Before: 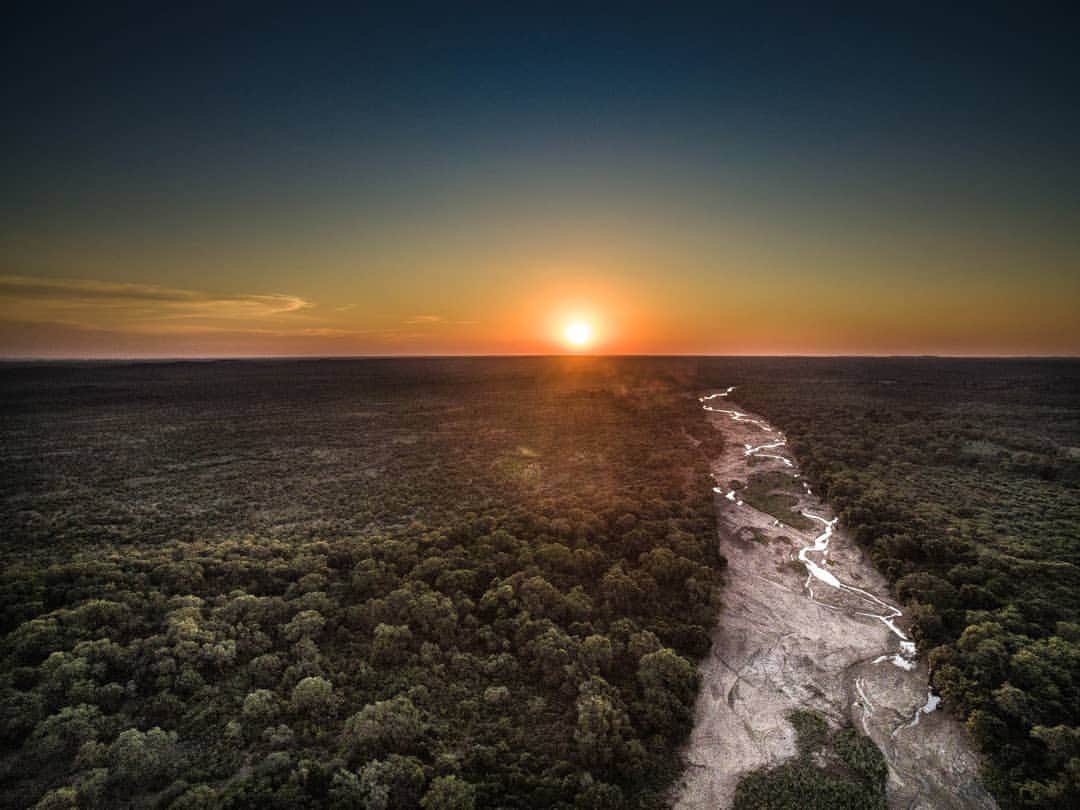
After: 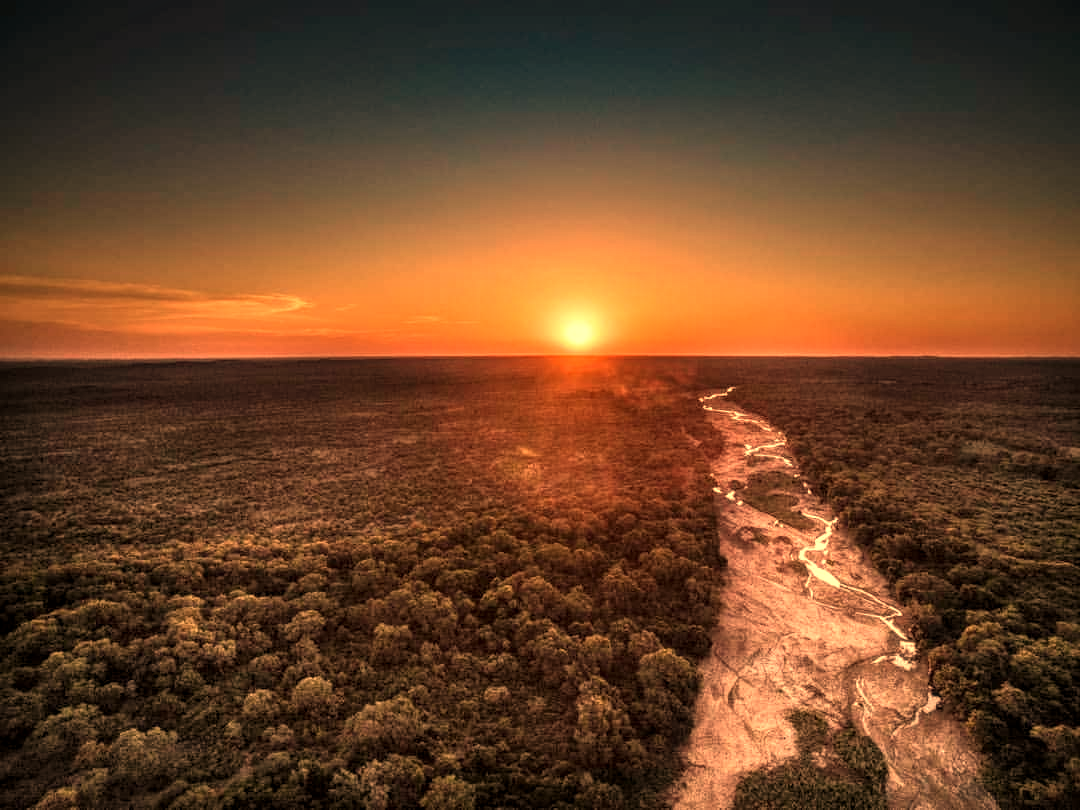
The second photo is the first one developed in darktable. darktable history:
local contrast: on, module defaults
white balance: red 1.467, blue 0.684
